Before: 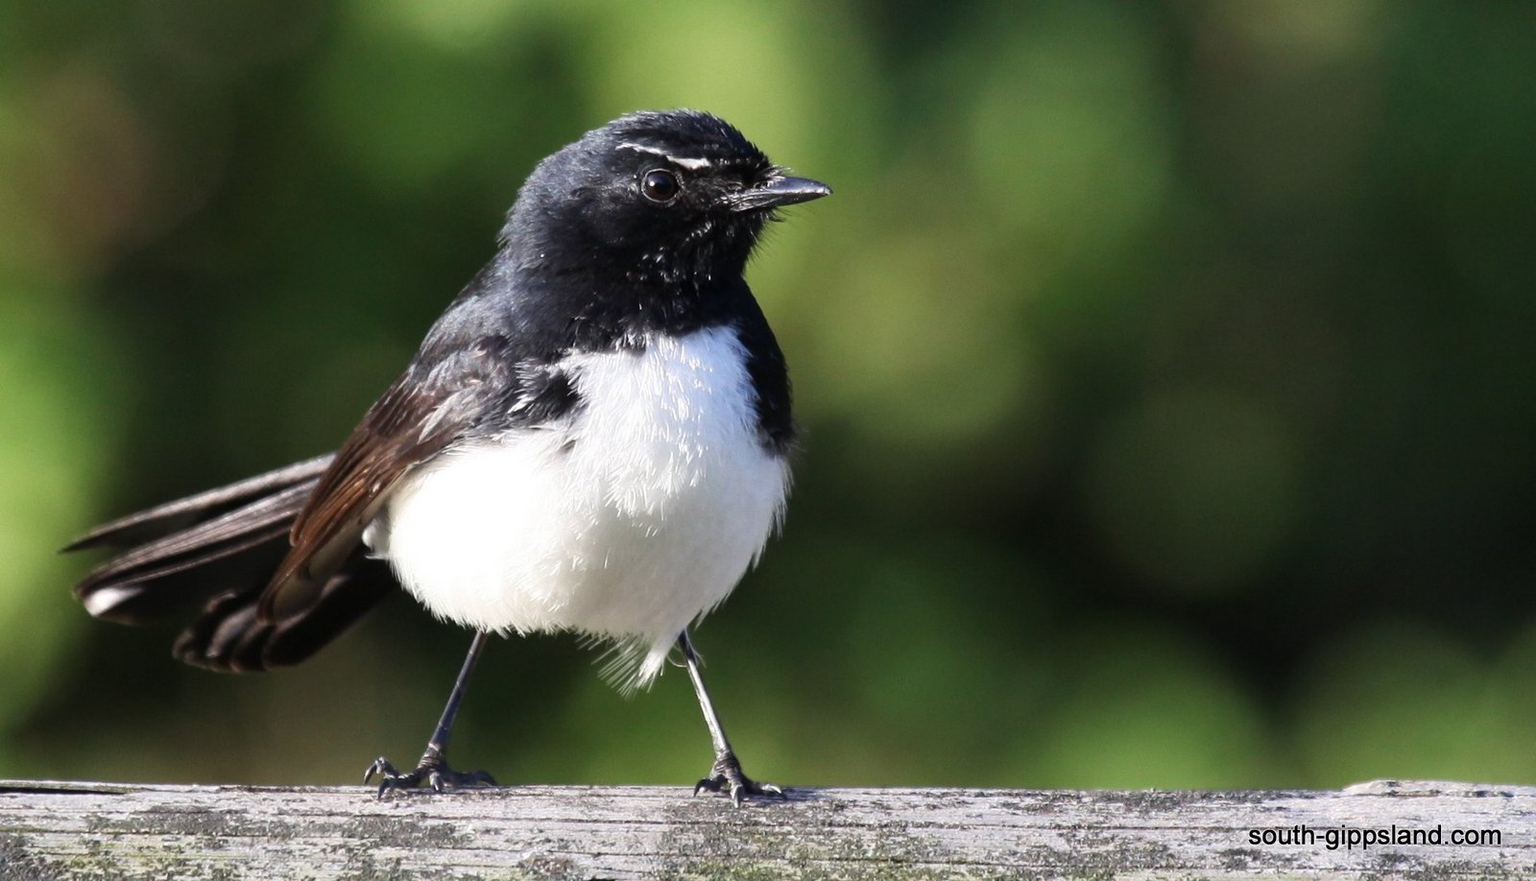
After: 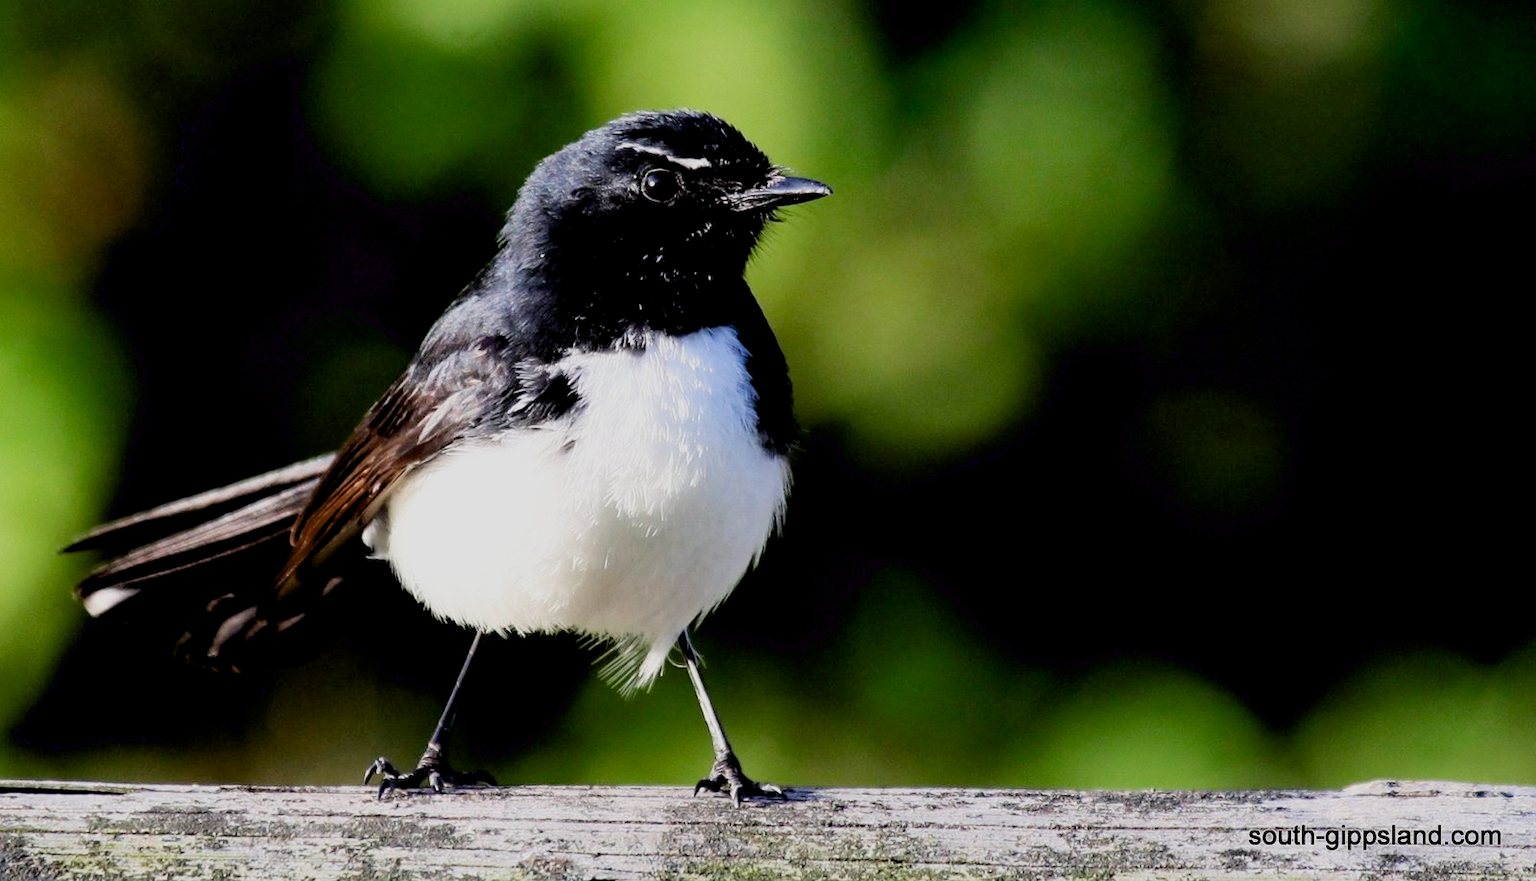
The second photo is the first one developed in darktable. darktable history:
exposure: black level correction 0.024, exposure 0.182 EV, compensate exposure bias true, compensate highlight preservation false
contrast brightness saturation: saturation 0.177
filmic rgb: middle gray luminance 28.91%, black relative exposure -10.24 EV, white relative exposure 5.48 EV, target black luminance 0%, hardness 3.97, latitude 1.78%, contrast 1.127, highlights saturation mix 4.6%, shadows ↔ highlights balance 15.41%
